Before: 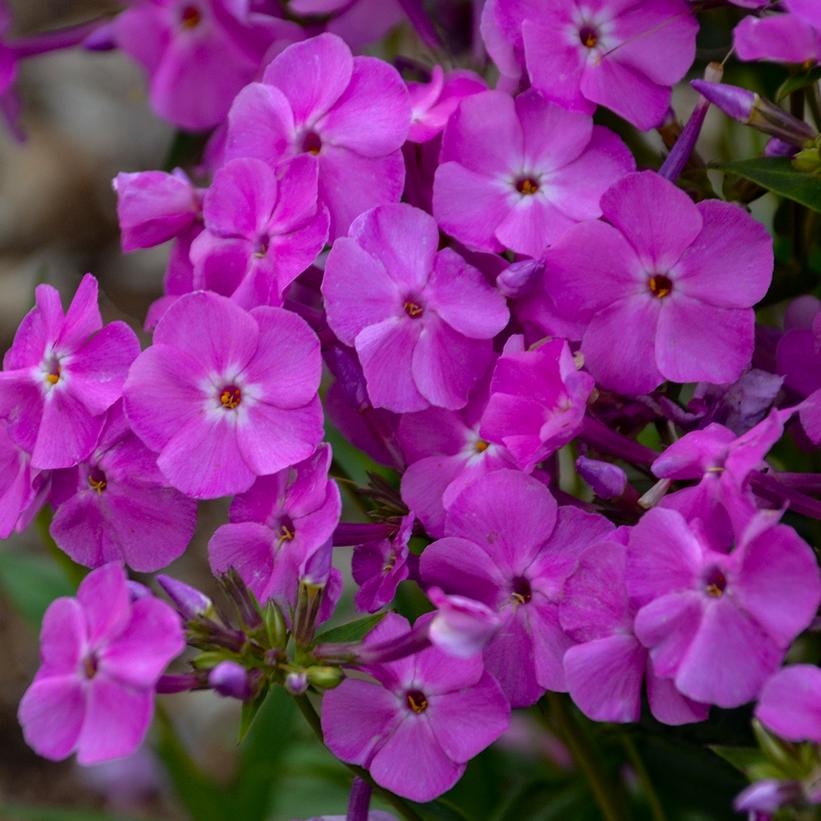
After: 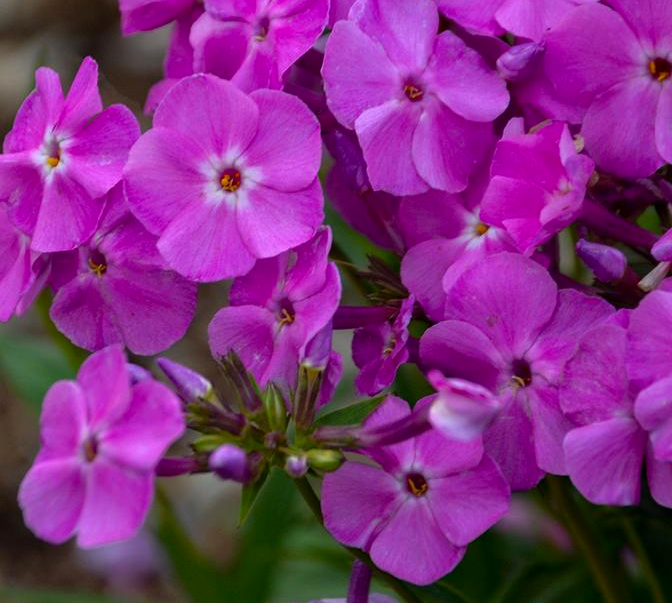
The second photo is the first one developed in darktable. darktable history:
contrast brightness saturation: contrast 0.08, saturation 0.02
crop: top 26.547%, right 18.059%
